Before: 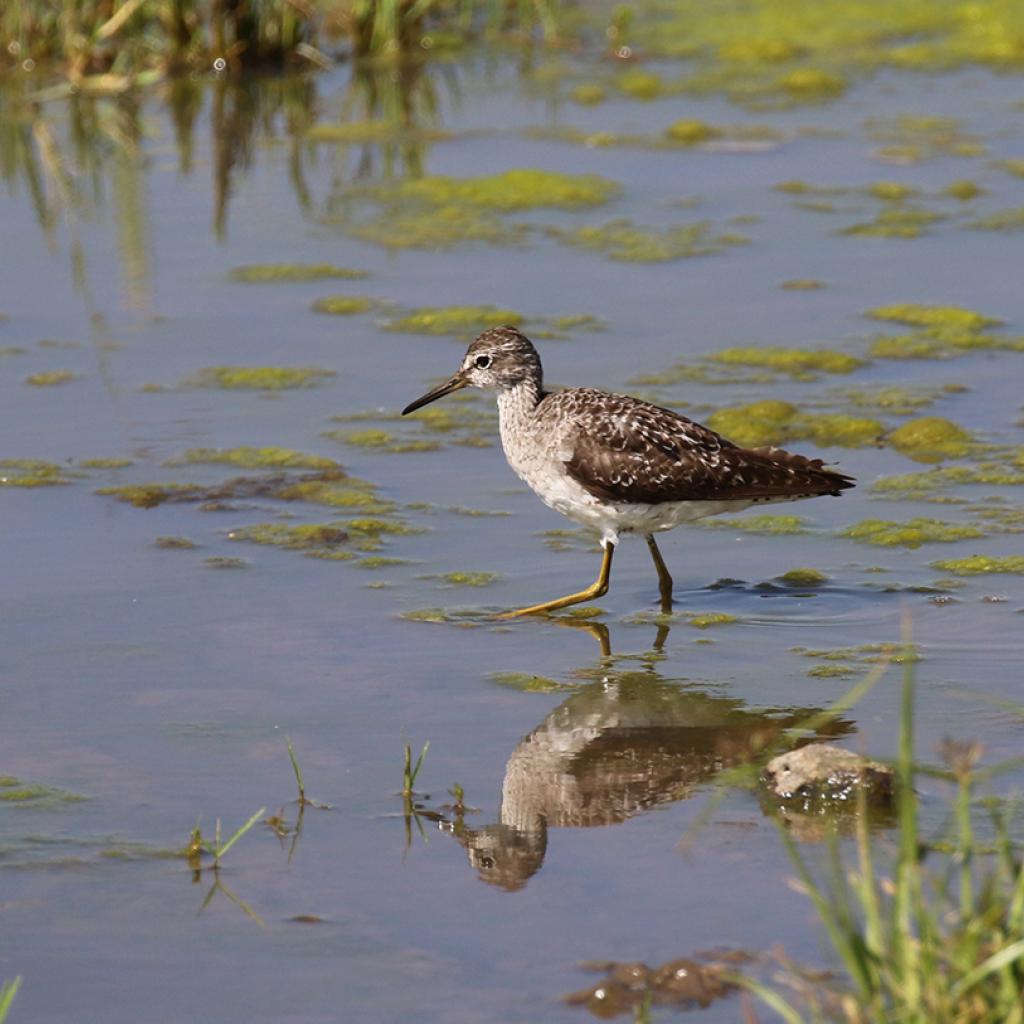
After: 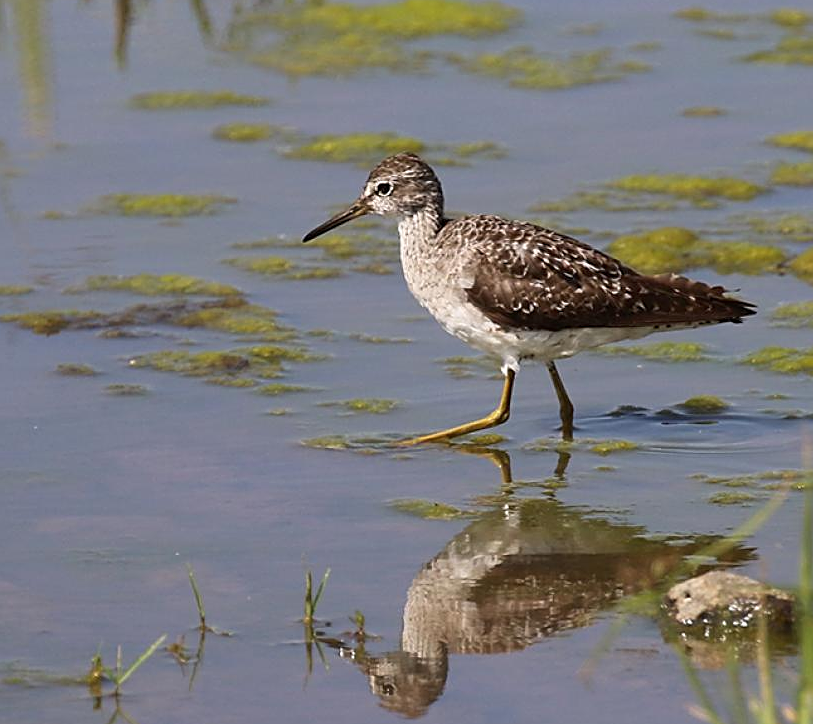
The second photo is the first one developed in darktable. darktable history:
crop: left 9.712%, top 16.928%, right 10.845%, bottom 12.332%
sharpen: on, module defaults
